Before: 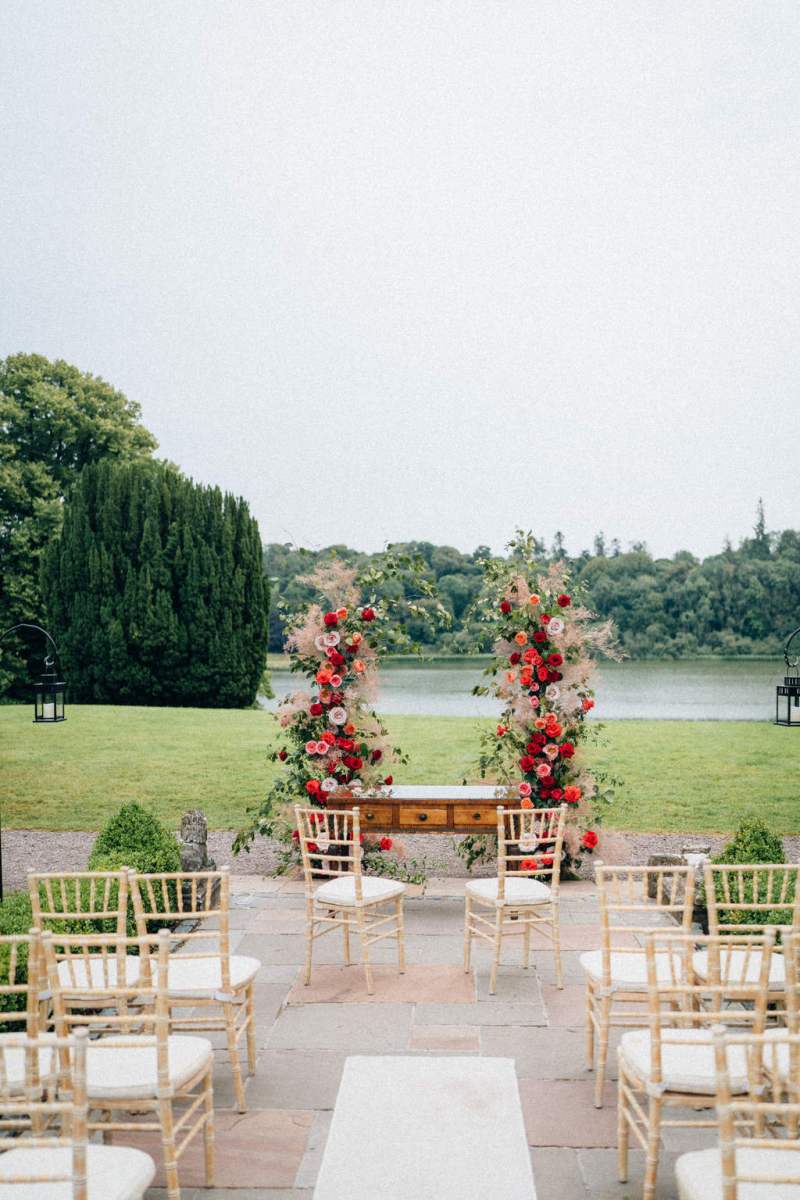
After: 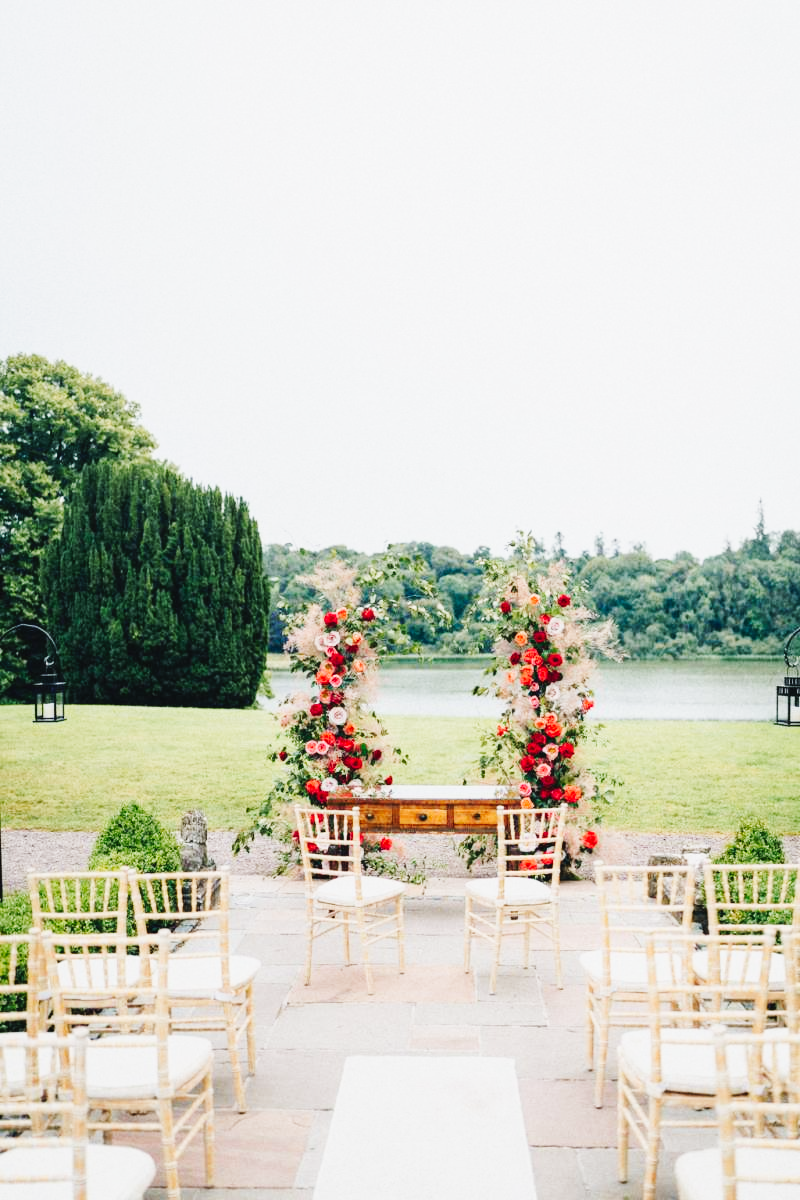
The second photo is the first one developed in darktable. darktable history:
tone curve: curves: ch0 [(0, 0.029) (0.071, 0.087) (0.223, 0.265) (0.447, 0.605) (0.654, 0.823) (0.861, 0.943) (1, 0.981)]; ch1 [(0, 0) (0.353, 0.344) (0.447, 0.449) (0.502, 0.501) (0.547, 0.54) (0.57, 0.582) (0.608, 0.608) (0.618, 0.631) (0.657, 0.699) (1, 1)]; ch2 [(0, 0) (0.34, 0.314) (0.456, 0.456) (0.5, 0.503) (0.528, 0.54) (0.557, 0.577) (0.589, 0.626) (1, 1)], preserve colors none
